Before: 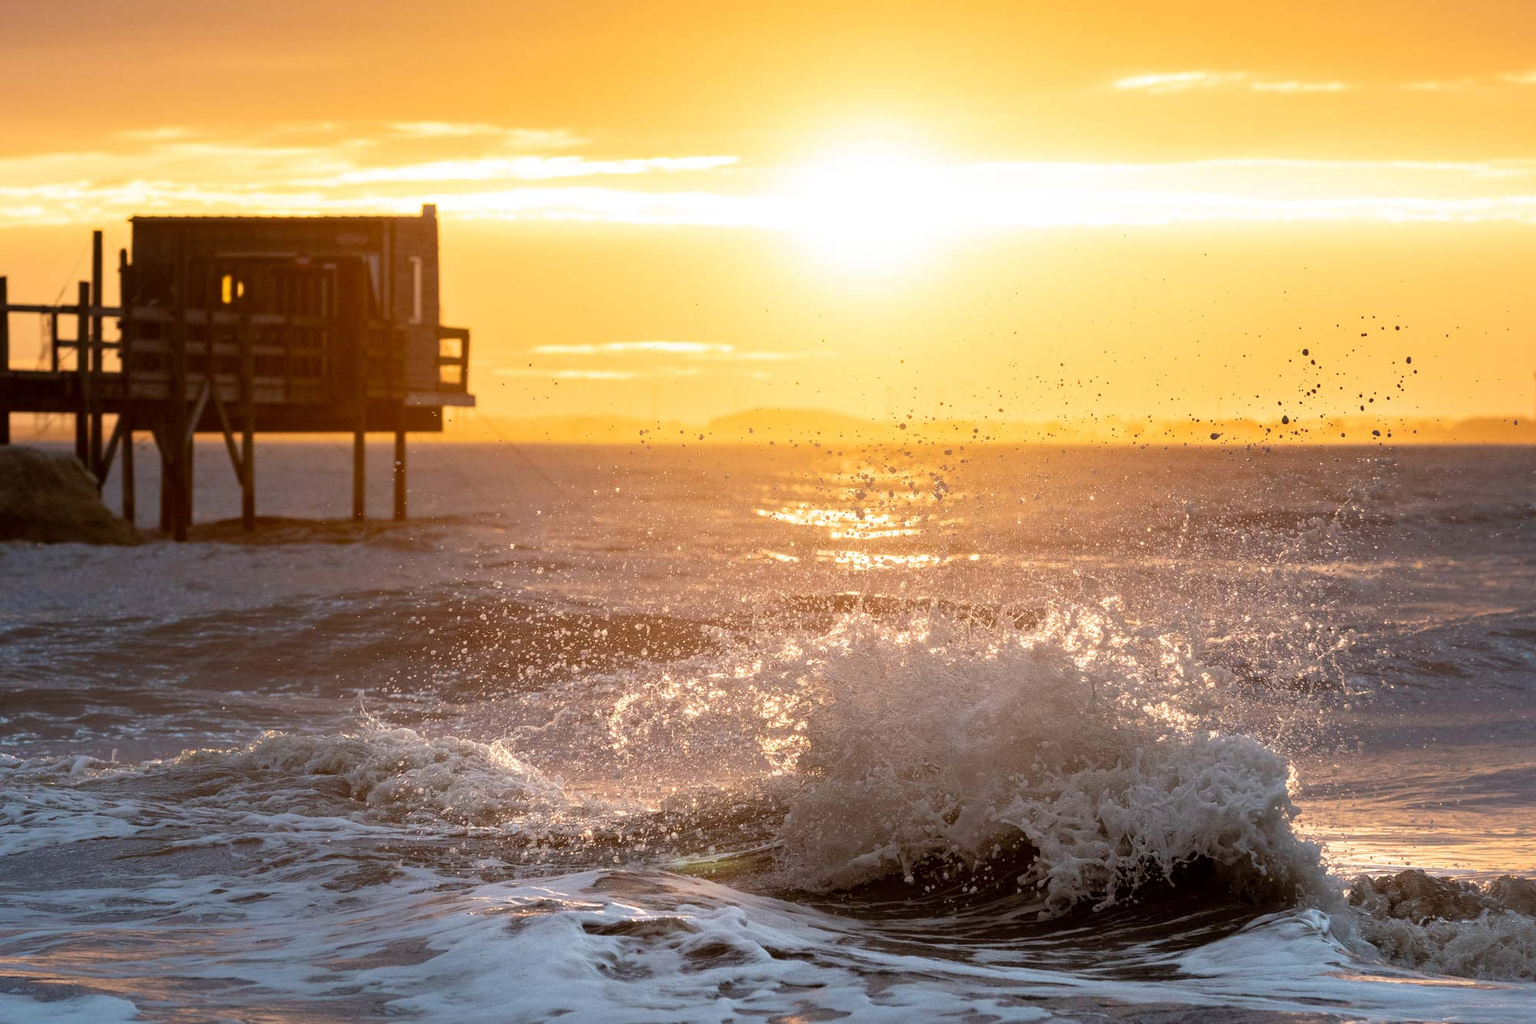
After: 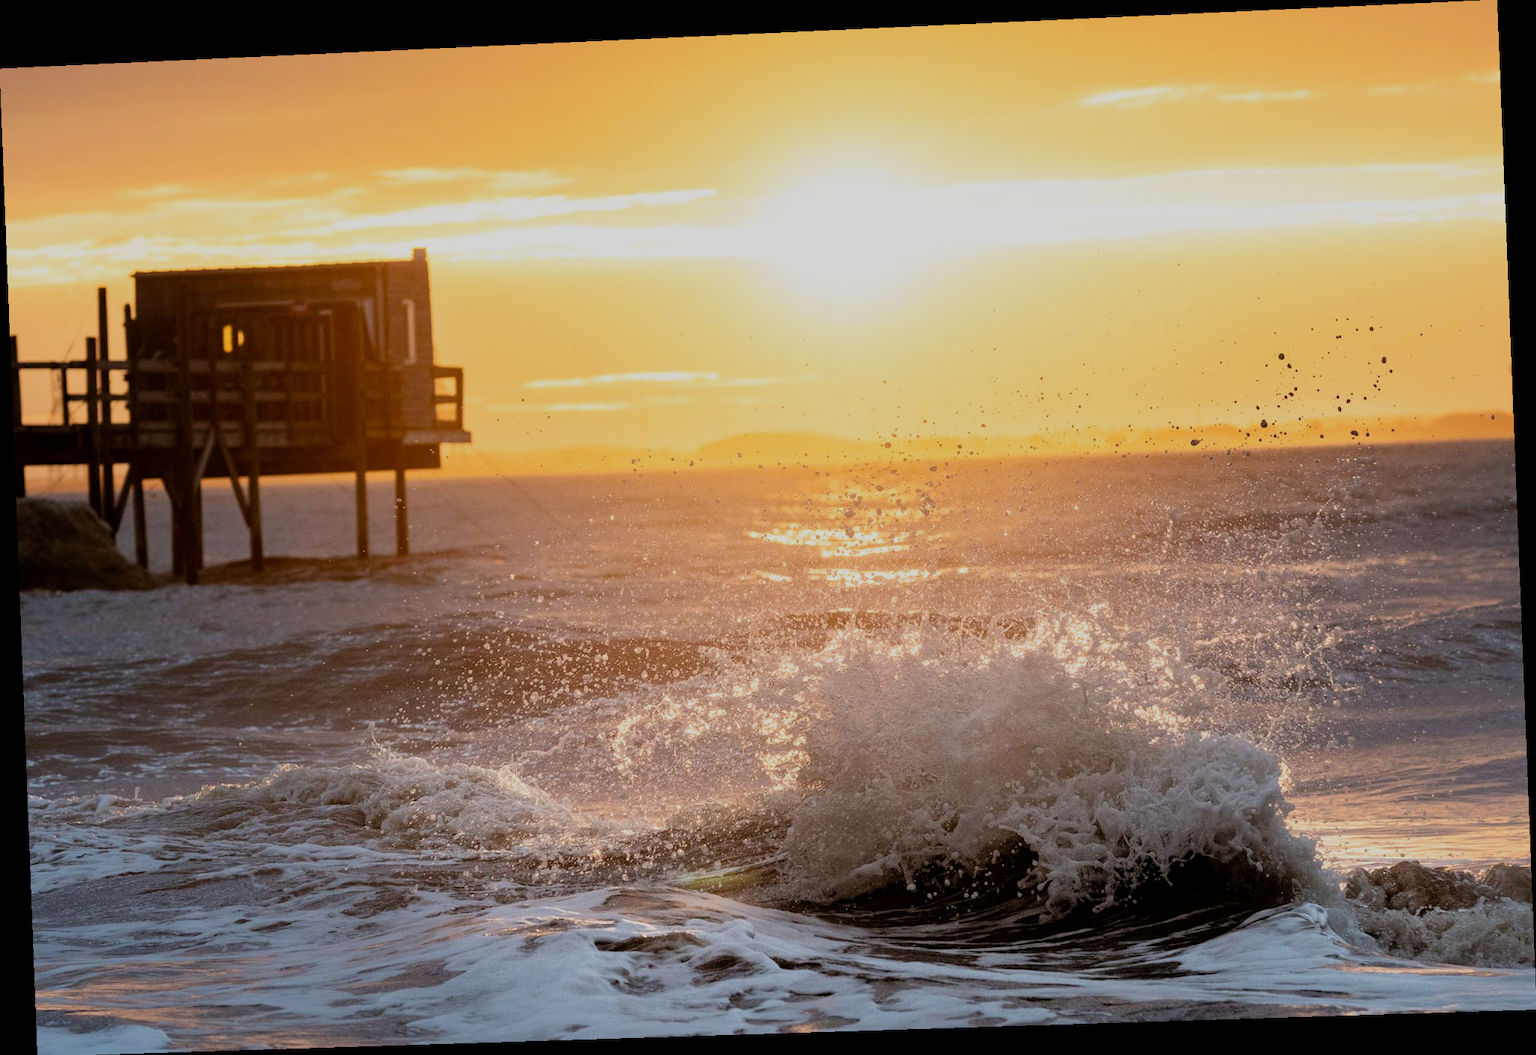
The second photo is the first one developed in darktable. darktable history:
rotate and perspective: rotation -2.22°, lens shift (horizontal) -0.022, automatic cropping off
filmic rgb: black relative exposure -7.65 EV, white relative exposure 4.56 EV, hardness 3.61
